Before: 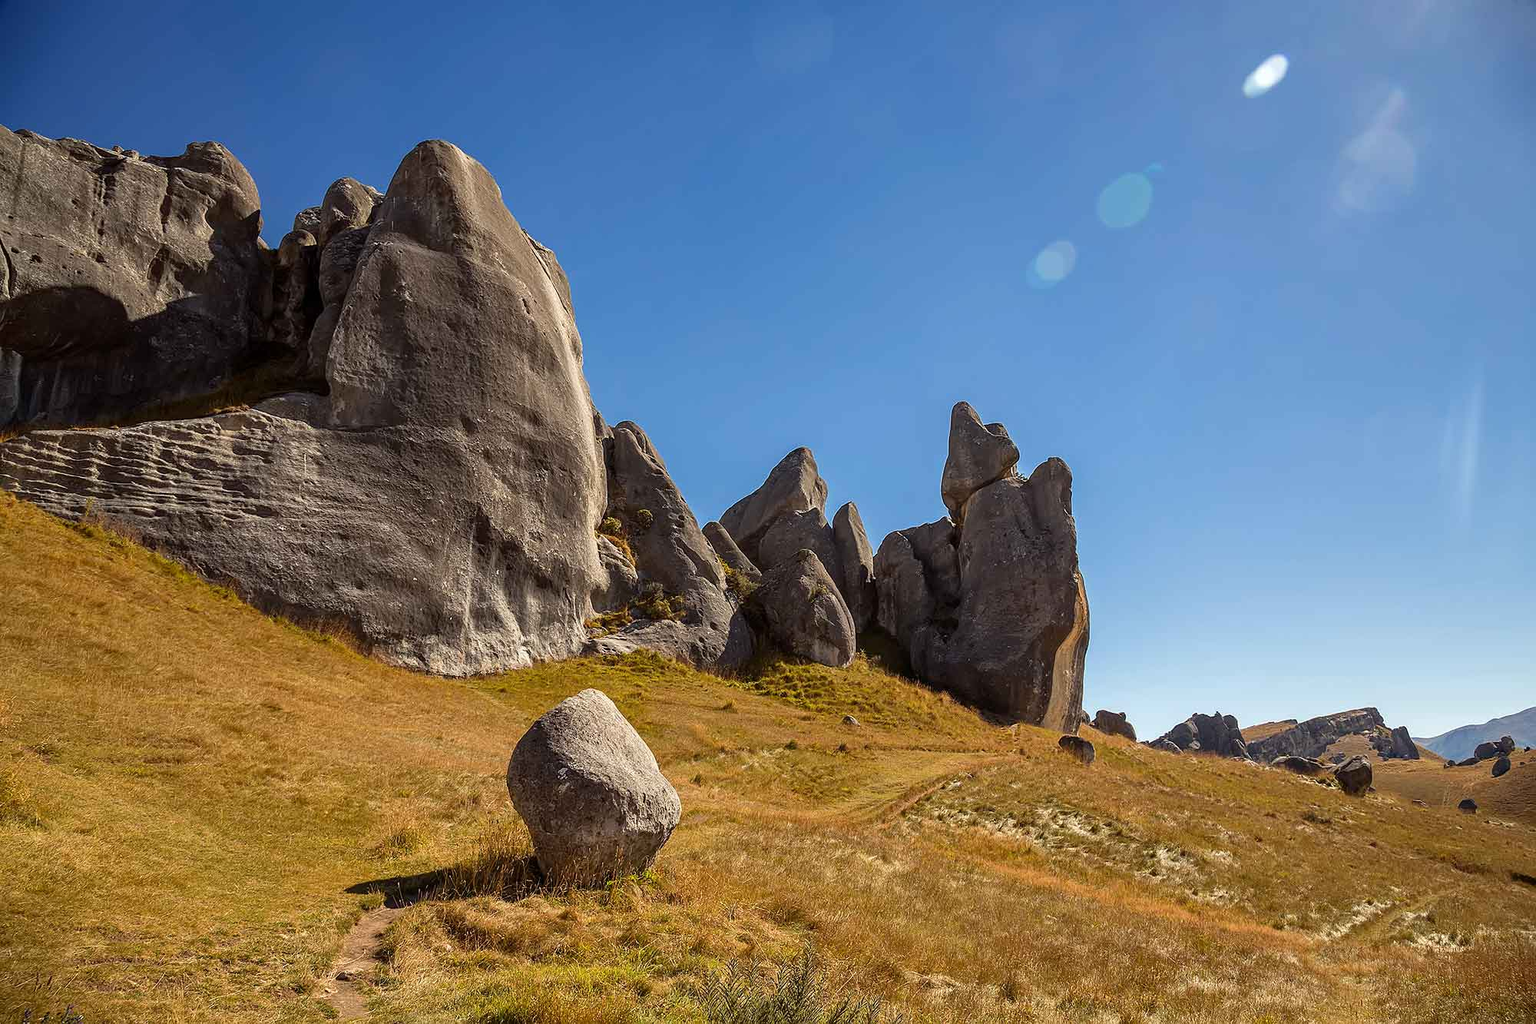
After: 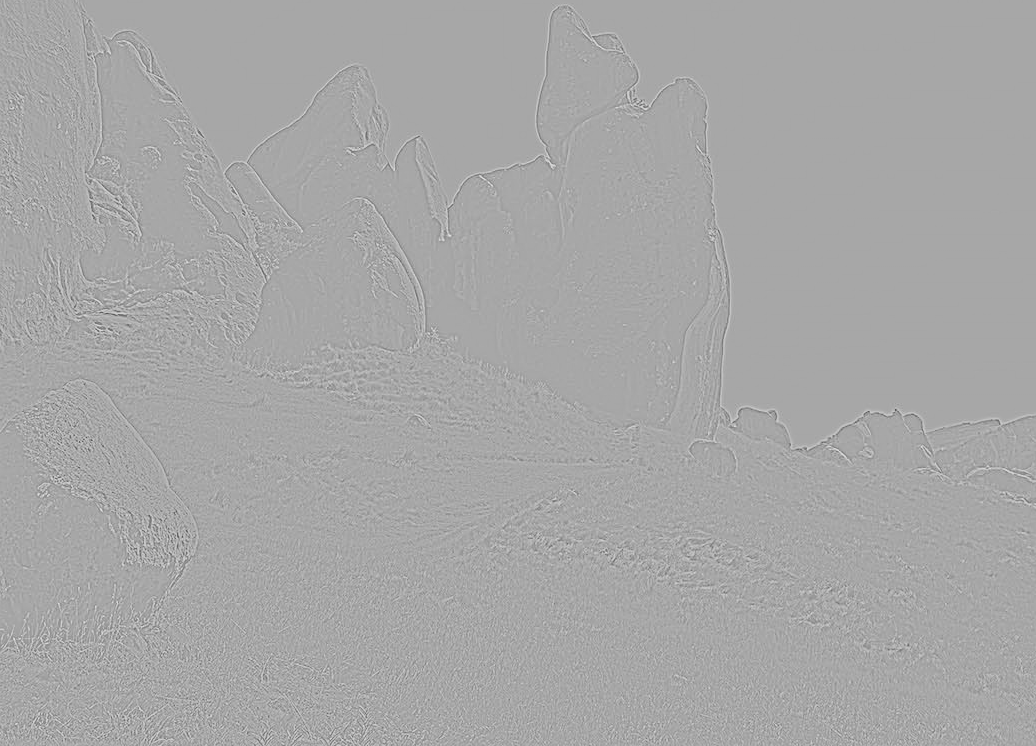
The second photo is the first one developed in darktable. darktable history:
base curve: curves: ch0 [(0, 0) (0.028, 0.03) (0.121, 0.232) (0.46, 0.748) (0.859, 0.968) (1, 1)], preserve colors none
sharpen: amount 0.2
crop: left 34.479%, top 38.822%, right 13.718%, bottom 5.172%
highpass: sharpness 6%, contrast boost 7.63%
tone curve: curves: ch0 [(0, 0.008) (0.083, 0.073) (0.28, 0.286) (0.528, 0.559) (0.961, 0.966) (1, 1)], color space Lab, linked channels, preserve colors none
color zones: curves: ch0 [(0, 0.425) (0.143, 0.422) (0.286, 0.42) (0.429, 0.419) (0.571, 0.419) (0.714, 0.42) (0.857, 0.422) (1, 0.425)]; ch1 [(0, 0.666) (0.143, 0.669) (0.286, 0.671) (0.429, 0.67) (0.571, 0.67) (0.714, 0.67) (0.857, 0.67) (1, 0.666)]
